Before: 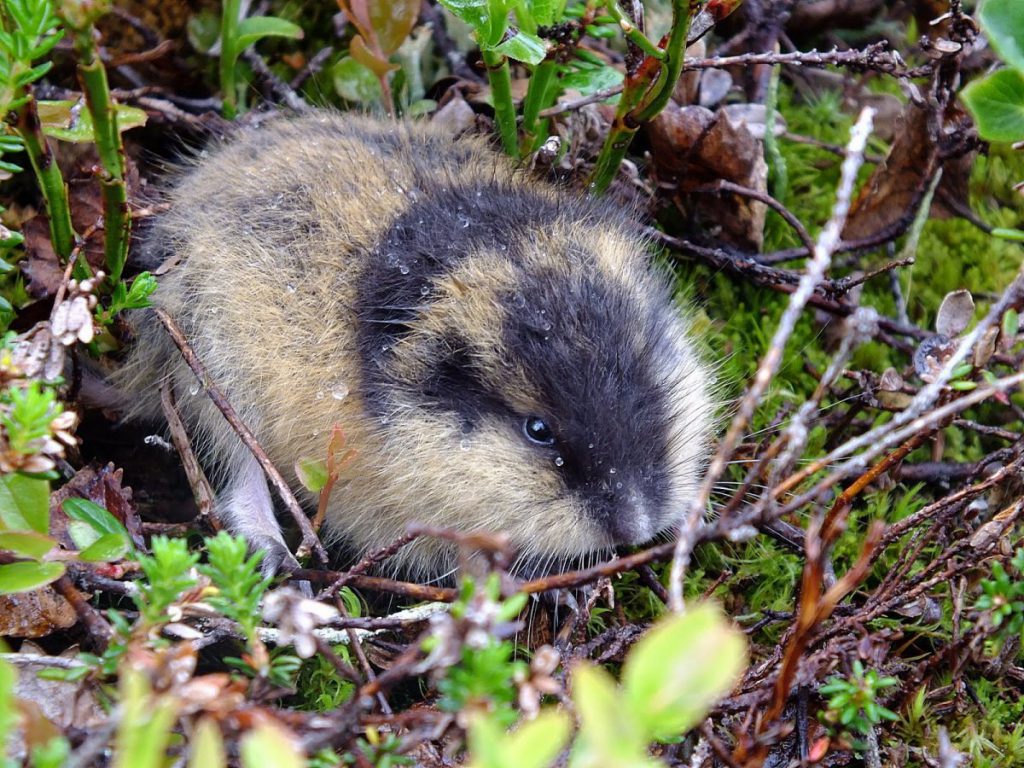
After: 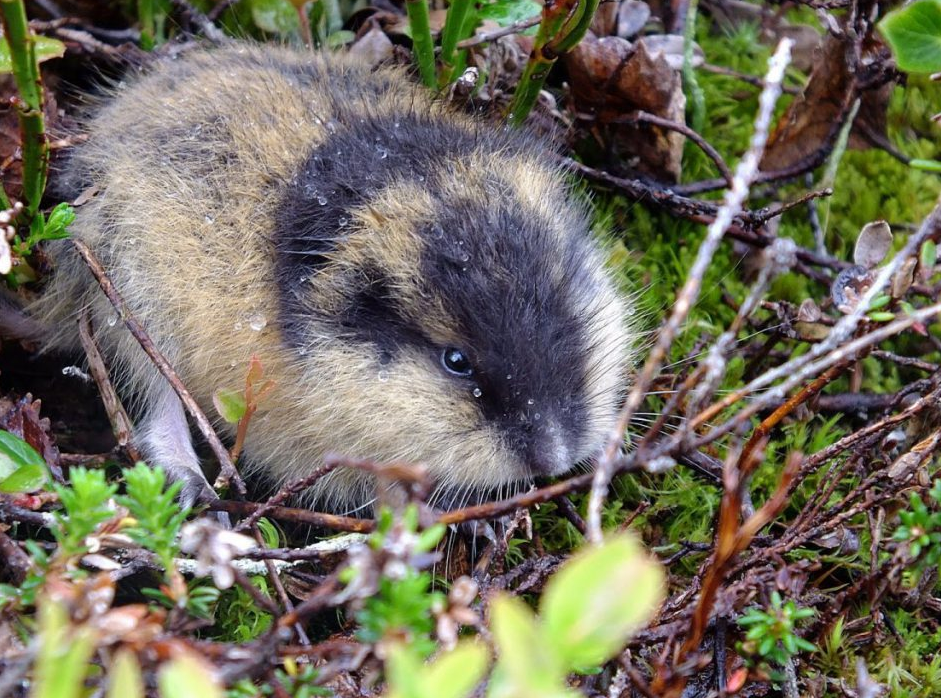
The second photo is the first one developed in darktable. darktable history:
tone equalizer: edges refinement/feathering 500, mask exposure compensation -1.57 EV, preserve details guided filter
crop and rotate: left 8.083%, top 9.11%
